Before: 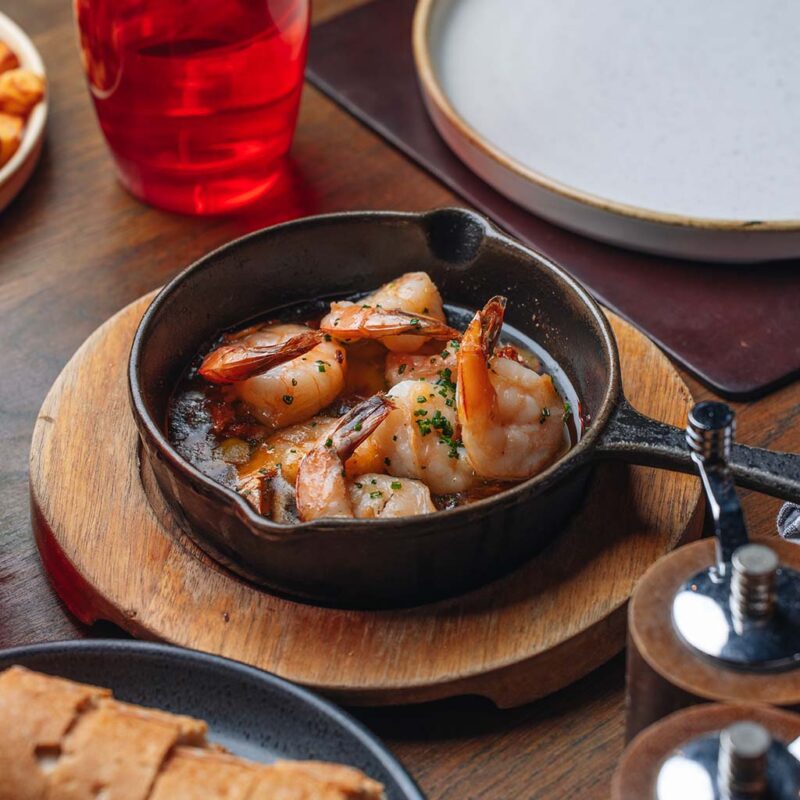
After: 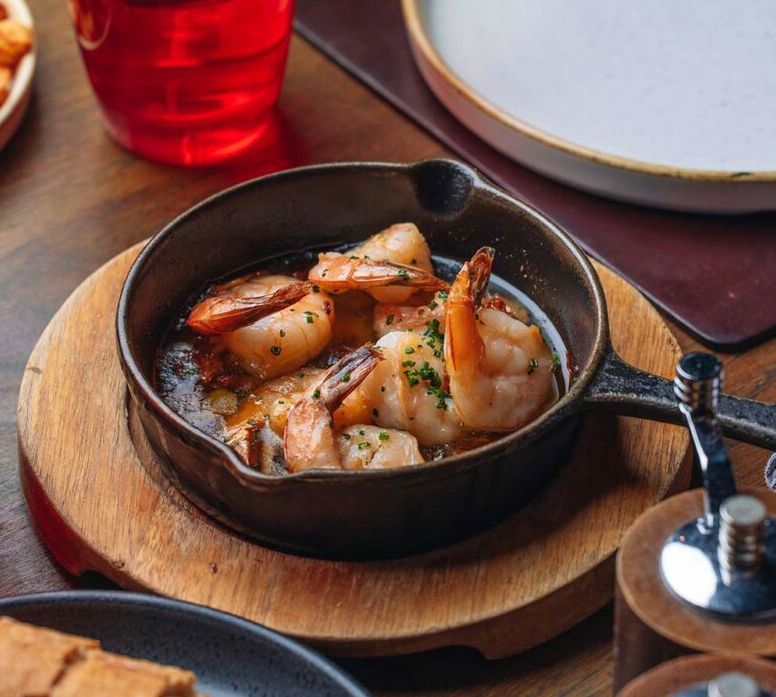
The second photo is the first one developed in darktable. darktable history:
velvia: on, module defaults
crop: left 1.507%, top 6.147%, right 1.379%, bottom 6.637%
